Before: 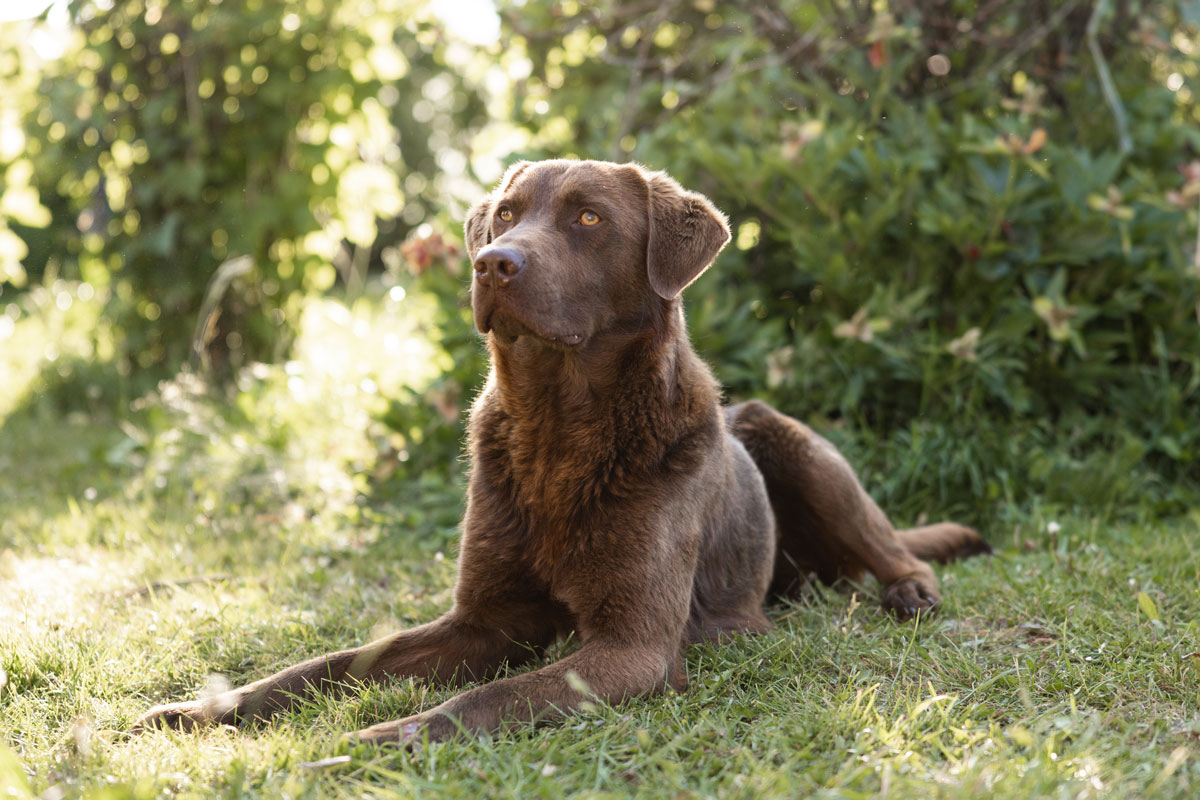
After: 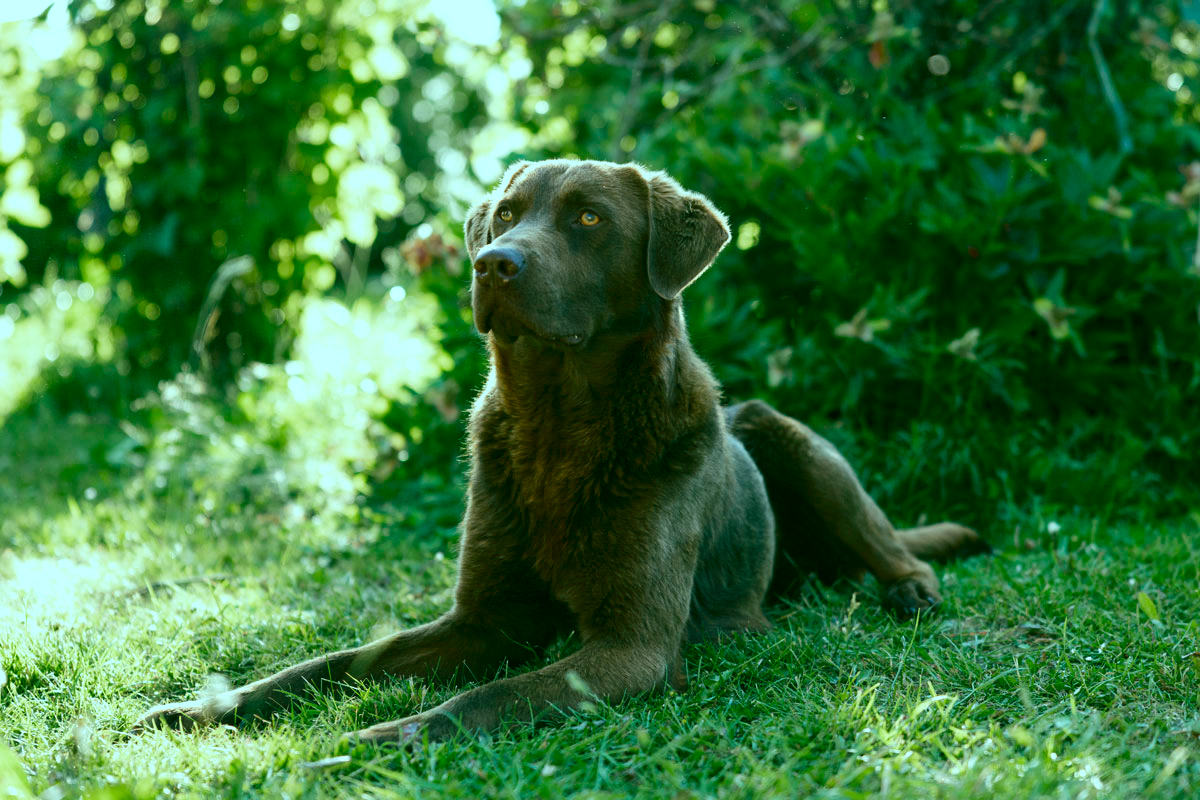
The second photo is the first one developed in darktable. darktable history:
contrast brightness saturation: brightness -0.2, saturation 0.08
color balance rgb: shadows lift › chroma 11.71%, shadows lift › hue 133.46°, power › chroma 2.15%, power › hue 166.83°, highlights gain › chroma 4%, highlights gain › hue 200.2°, perceptual saturation grading › global saturation 18.05%
